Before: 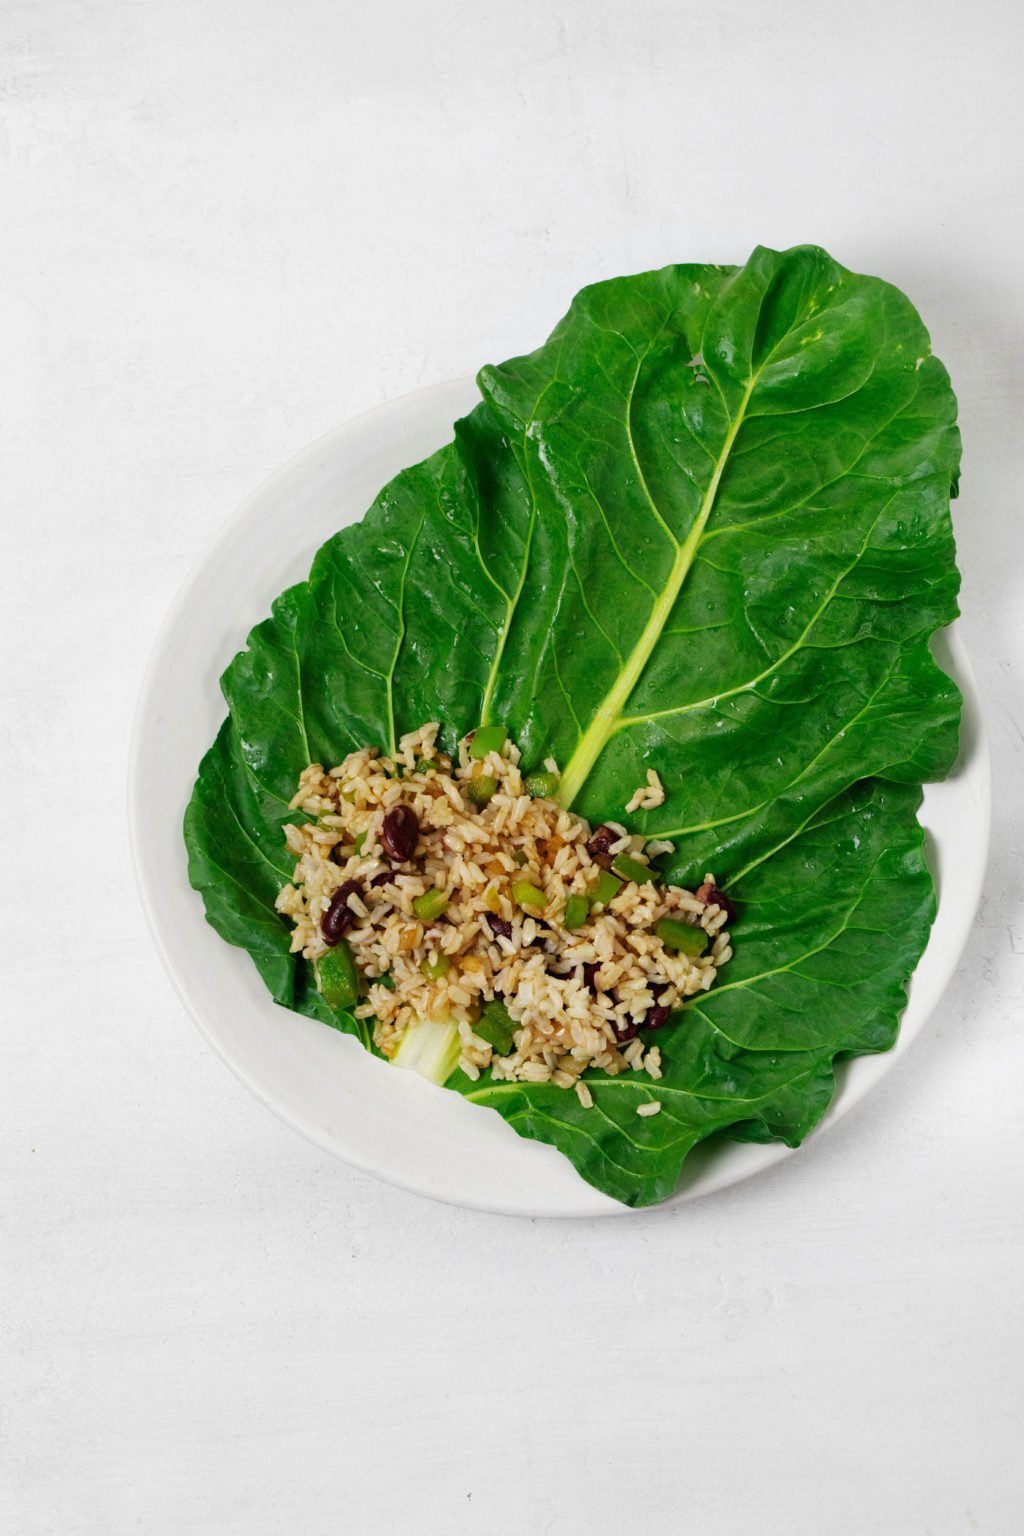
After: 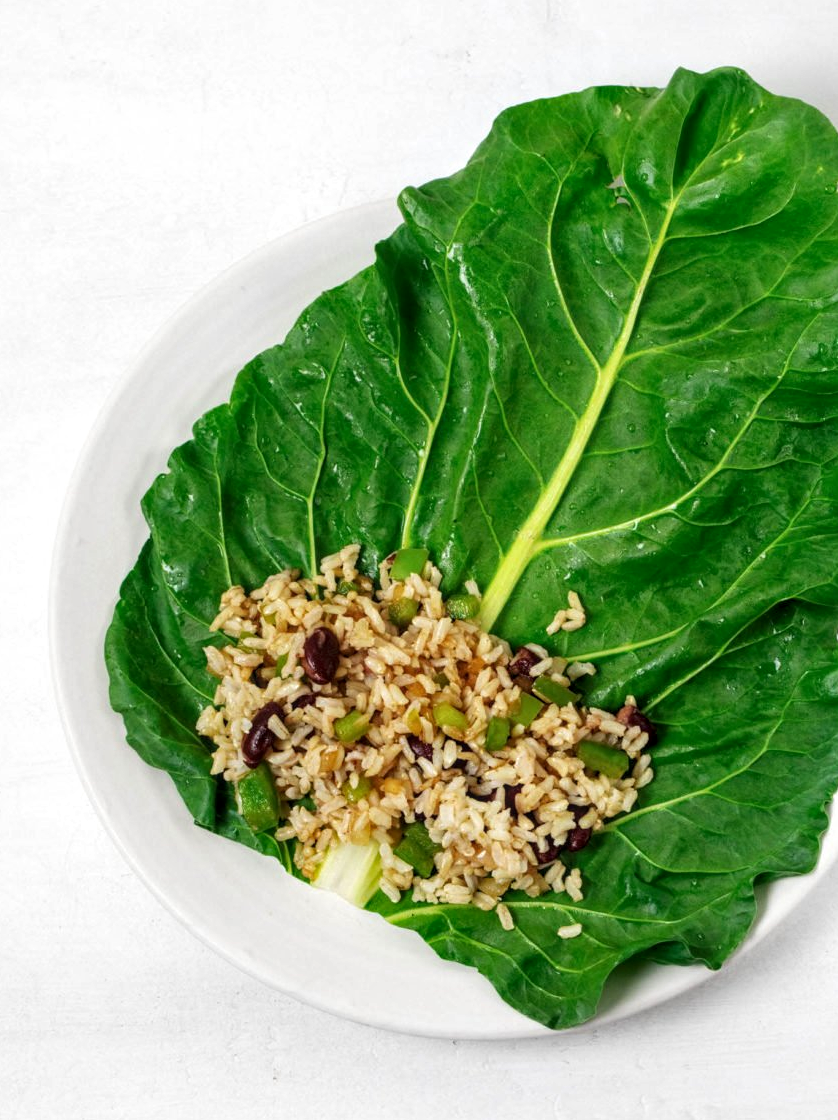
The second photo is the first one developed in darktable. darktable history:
exposure: exposure 0.201 EV, compensate highlight preservation false
local contrast: detail 130%
crop: left 7.737%, top 11.63%, right 10.341%, bottom 15.395%
